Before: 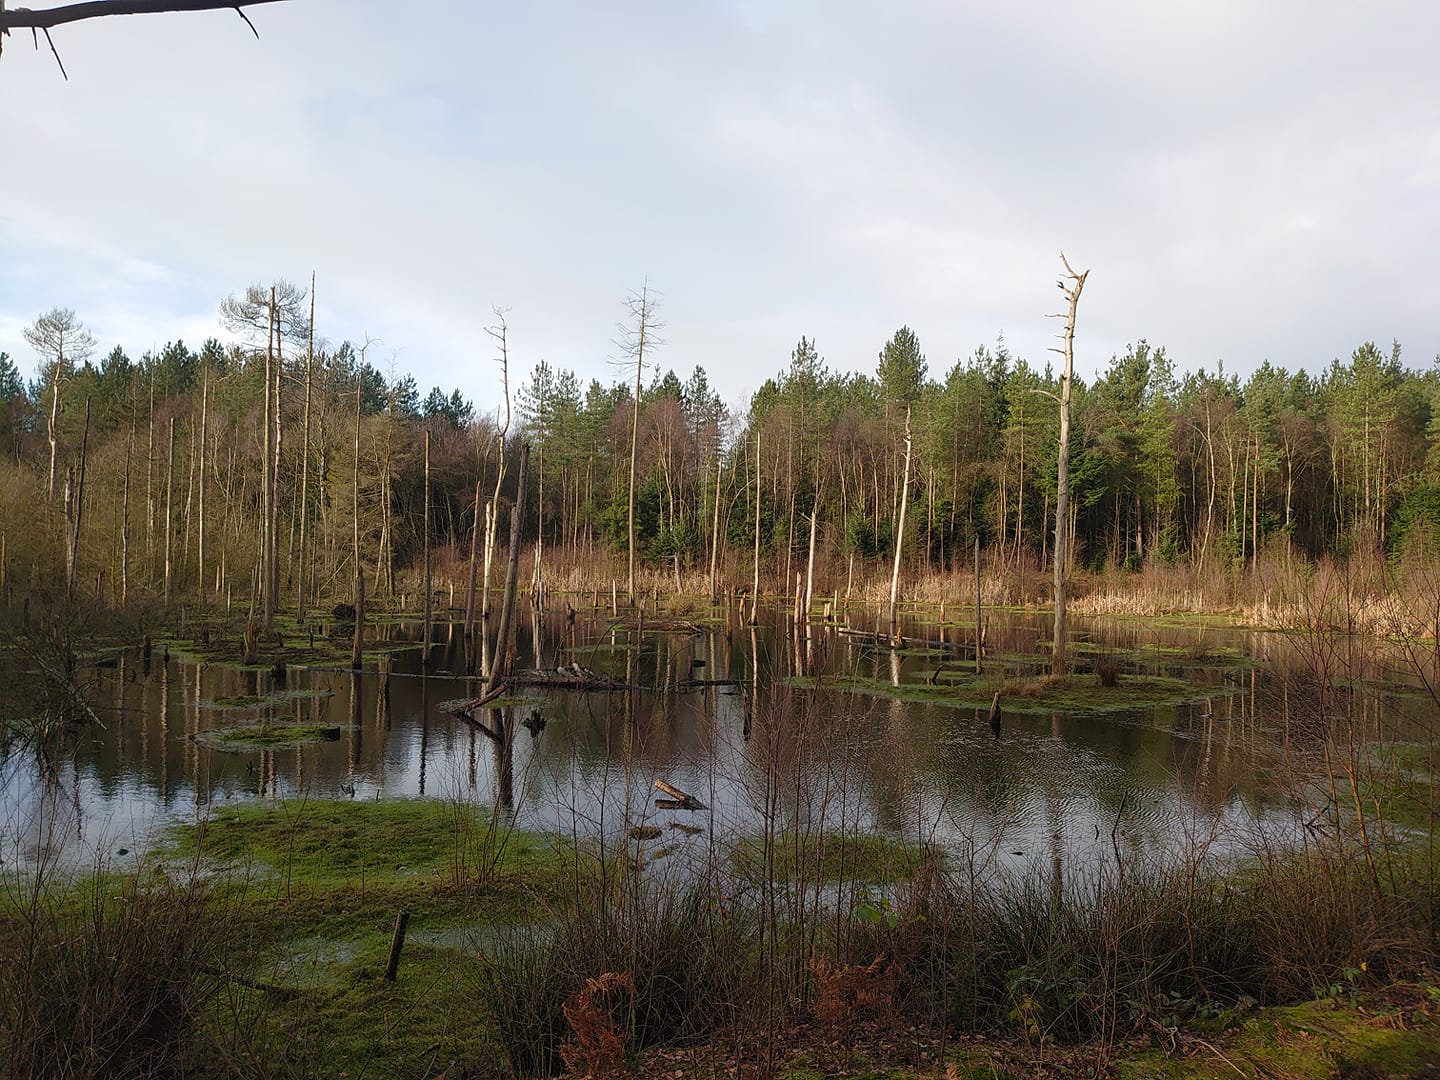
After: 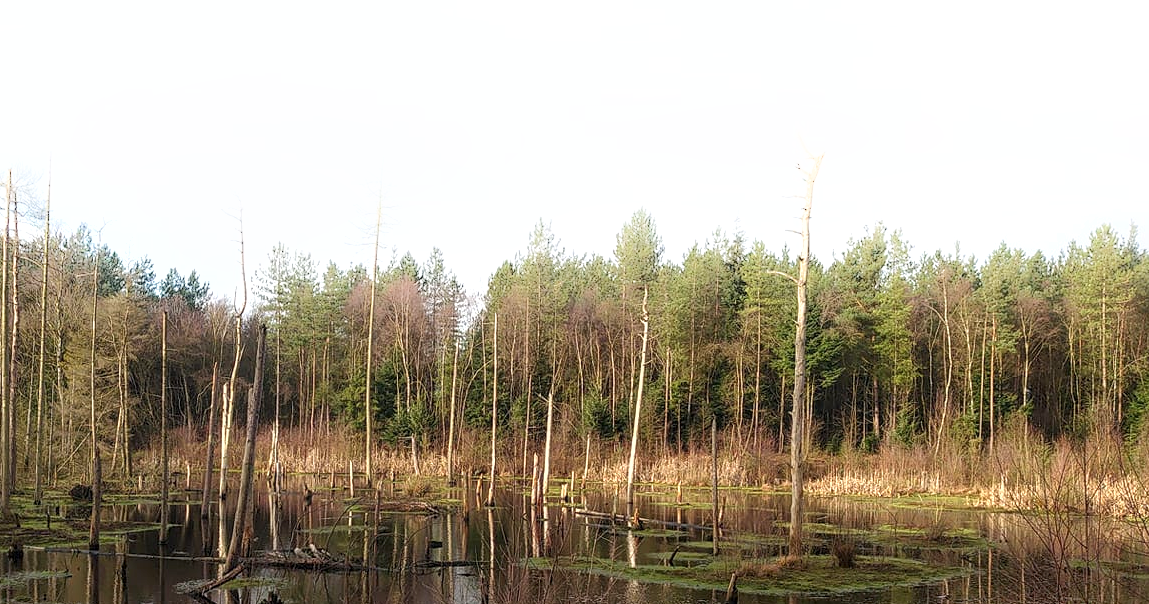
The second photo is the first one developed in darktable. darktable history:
exposure: exposure 0.606 EV, compensate highlight preservation false
crop: left 18.283%, top 11.089%, right 1.883%, bottom 32.924%
local contrast: on, module defaults
shadows and highlights: shadows -21.77, highlights 99.55, soften with gaussian
